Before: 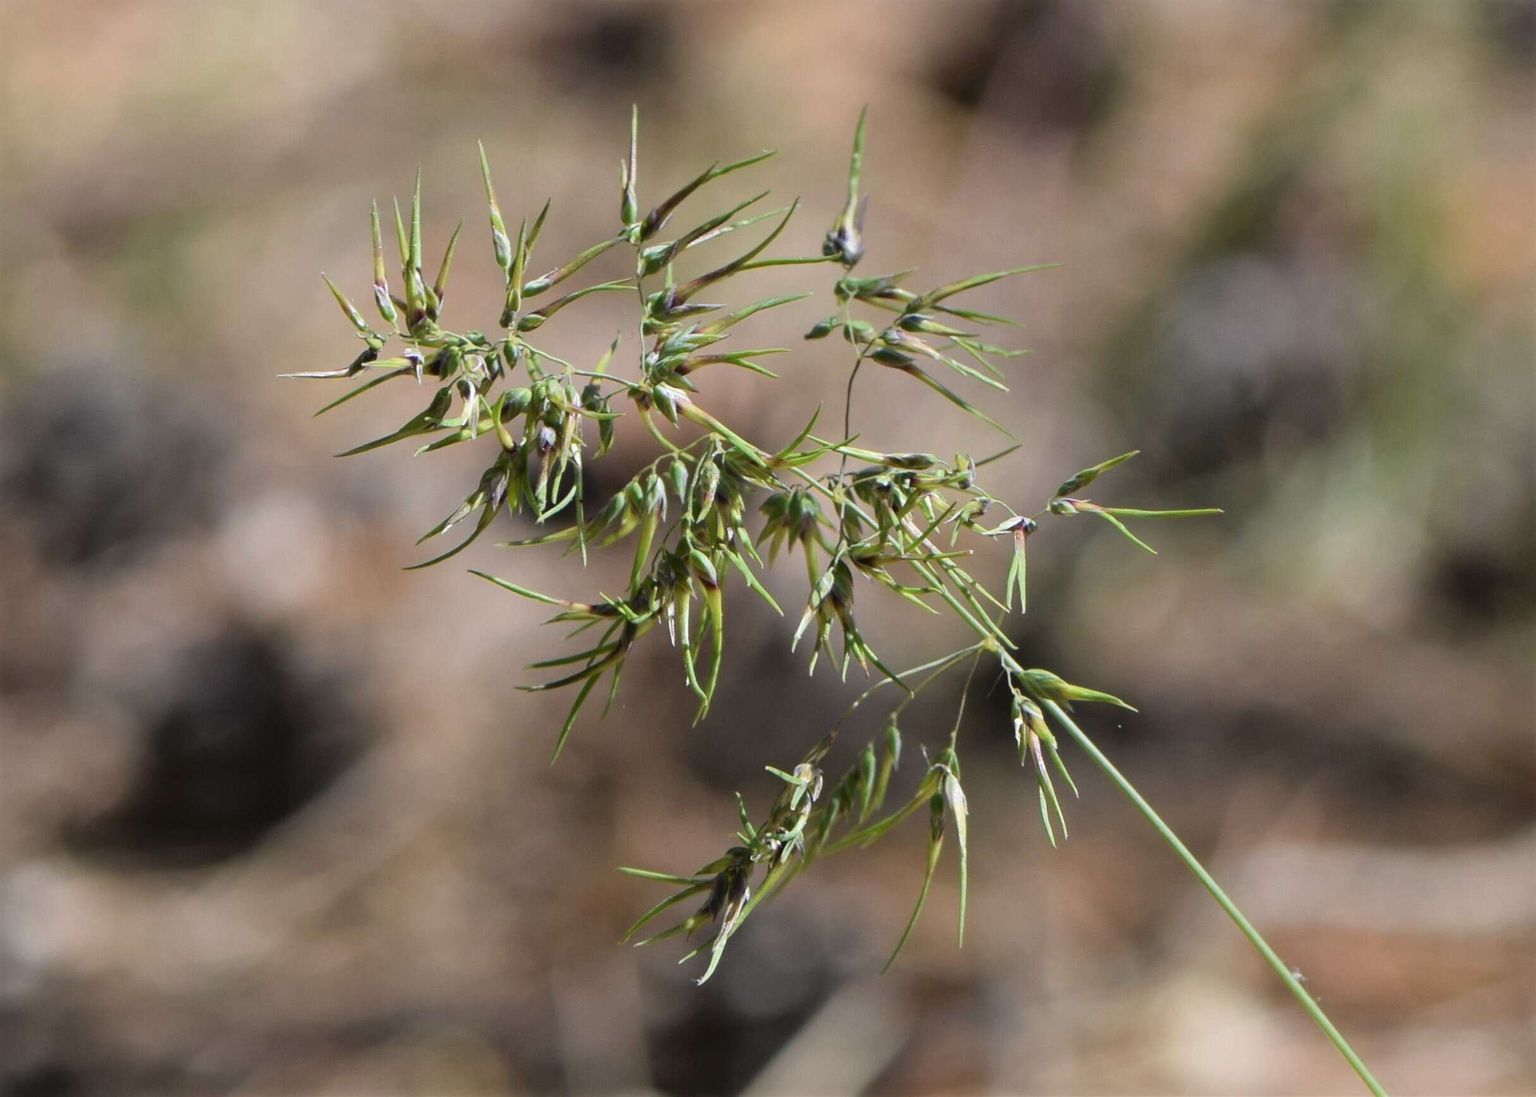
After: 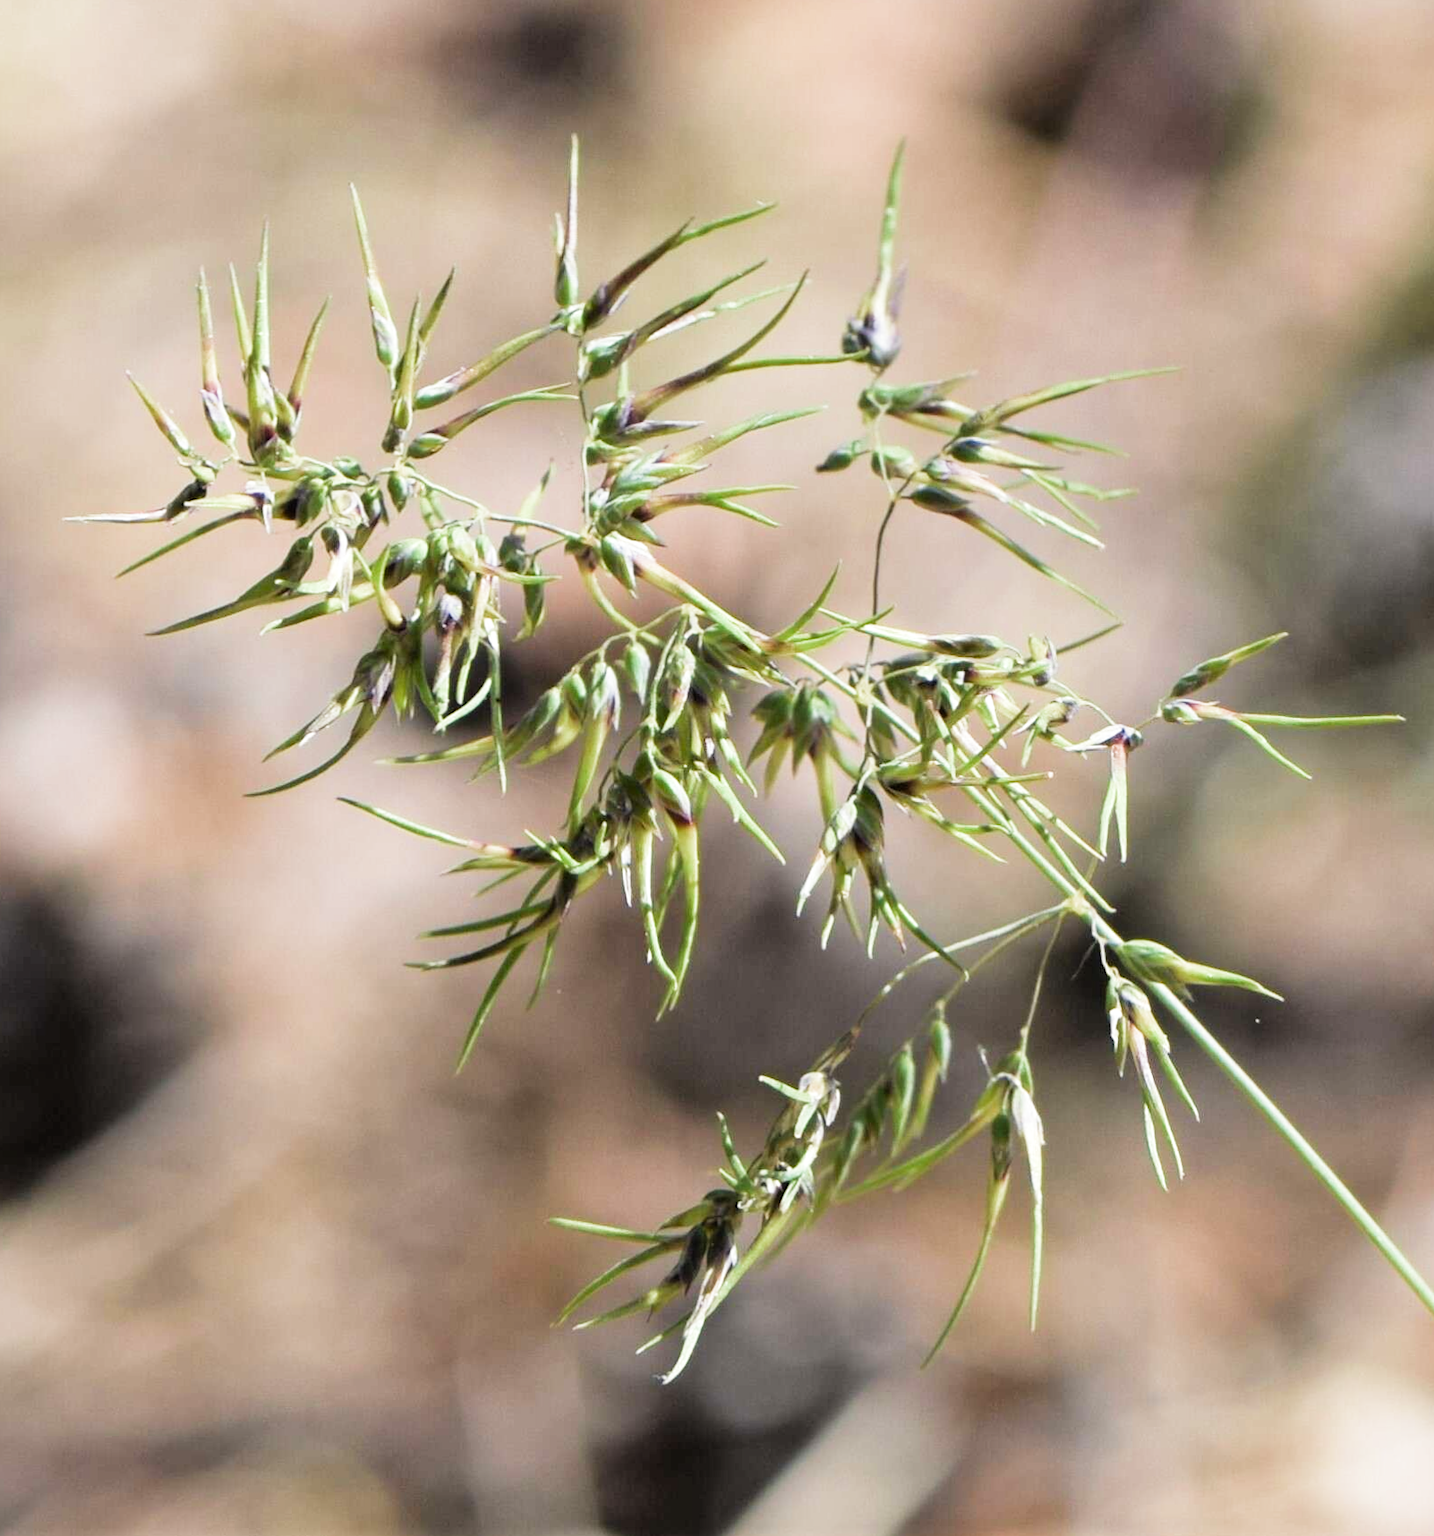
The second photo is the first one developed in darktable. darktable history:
rotate and perspective: rotation 0.174°, lens shift (vertical) 0.013, lens shift (horizontal) 0.019, shear 0.001, automatic cropping original format, crop left 0.007, crop right 0.991, crop top 0.016, crop bottom 0.997
filmic rgb: middle gray luminance 9.23%, black relative exposure -10.55 EV, white relative exposure 3.45 EV, threshold 6 EV, target black luminance 0%, hardness 5.98, latitude 59.69%, contrast 1.087, highlights saturation mix 5%, shadows ↔ highlights balance 29.23%, add noise in highlights 0, color science v3 (2019), use custom middle-gray values true, iterations of high-quality reconstruction 0, contrast in highlights soft, enable highlight reconstruction true
crop and rotate: left 15.055%, right 18.278%
